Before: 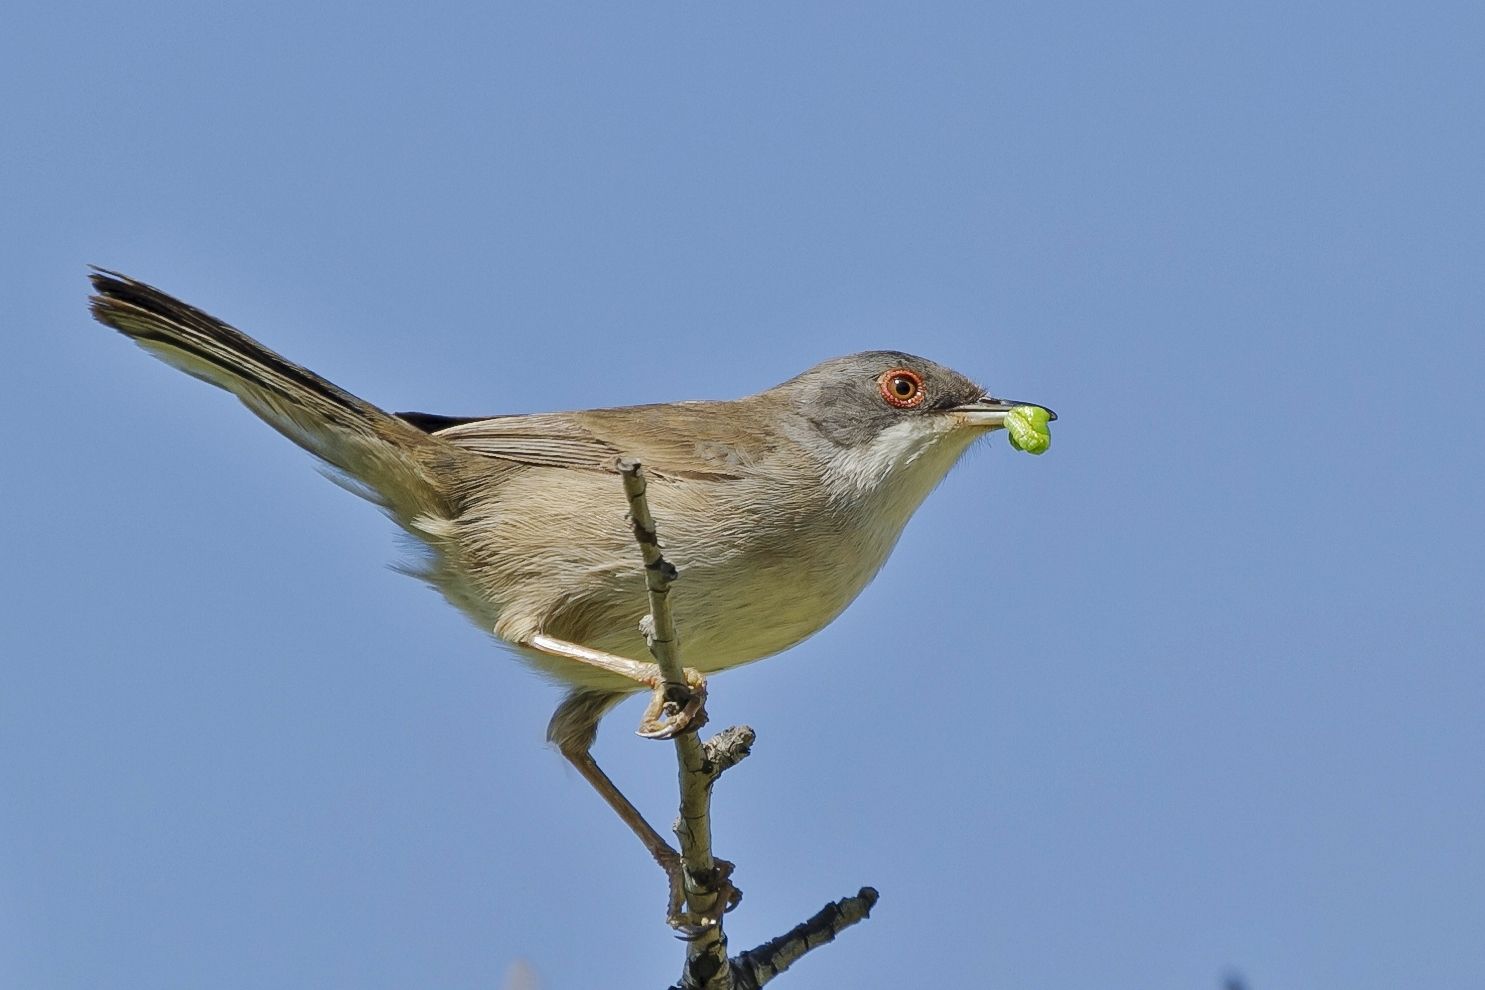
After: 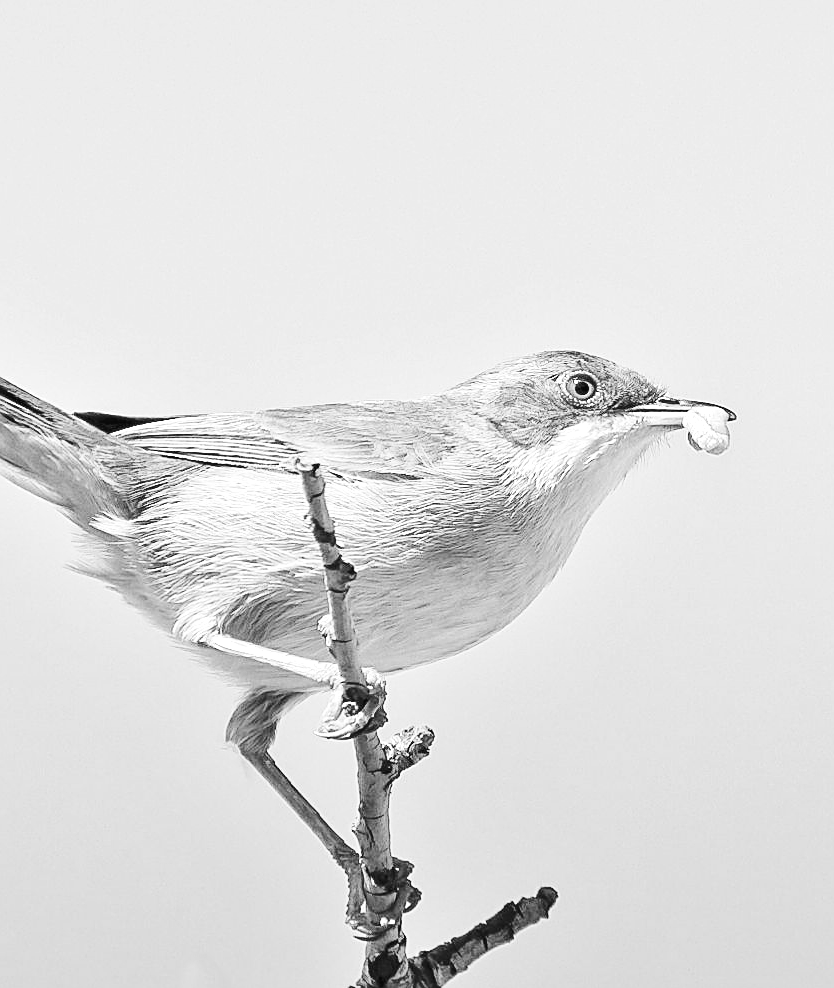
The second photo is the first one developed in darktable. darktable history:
crop: left 21.674%, right 22.086%
color balance: lift [1, 1.011, 0.999, 0.989], gamma [1.109, 1.045, 1.039, 0.955], gain [0.917, 0.936, 0.952, 1.064], contrast 2.32%, contrast fulcrum 19%, output saturation 101%
sharpen: on, module defaults
monochrome: on, module defaults
base curve: curves: ch0 [(0, 0) (0.036, 0.025) (0.121, 0.166) (0.206, 0.329) (0.605, 0.79) (1, 1)], preserve colors none
graduated density: rotation -180°, offset 27.42
exposure: exposure 1.2 EV, compensate highlight preservation false
